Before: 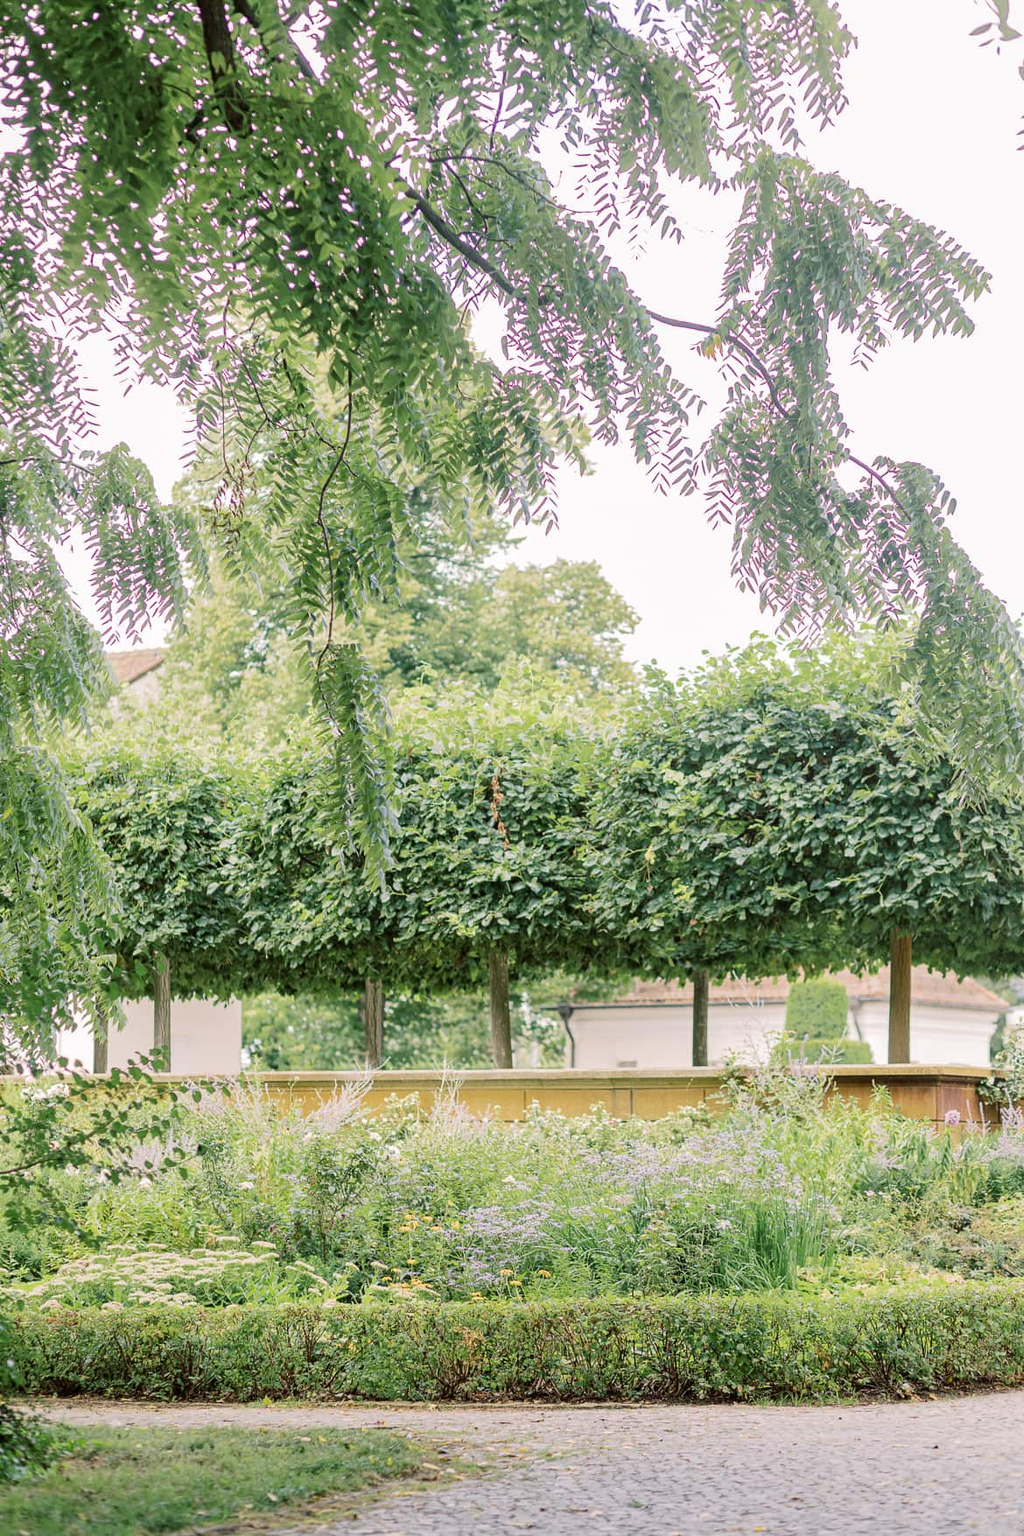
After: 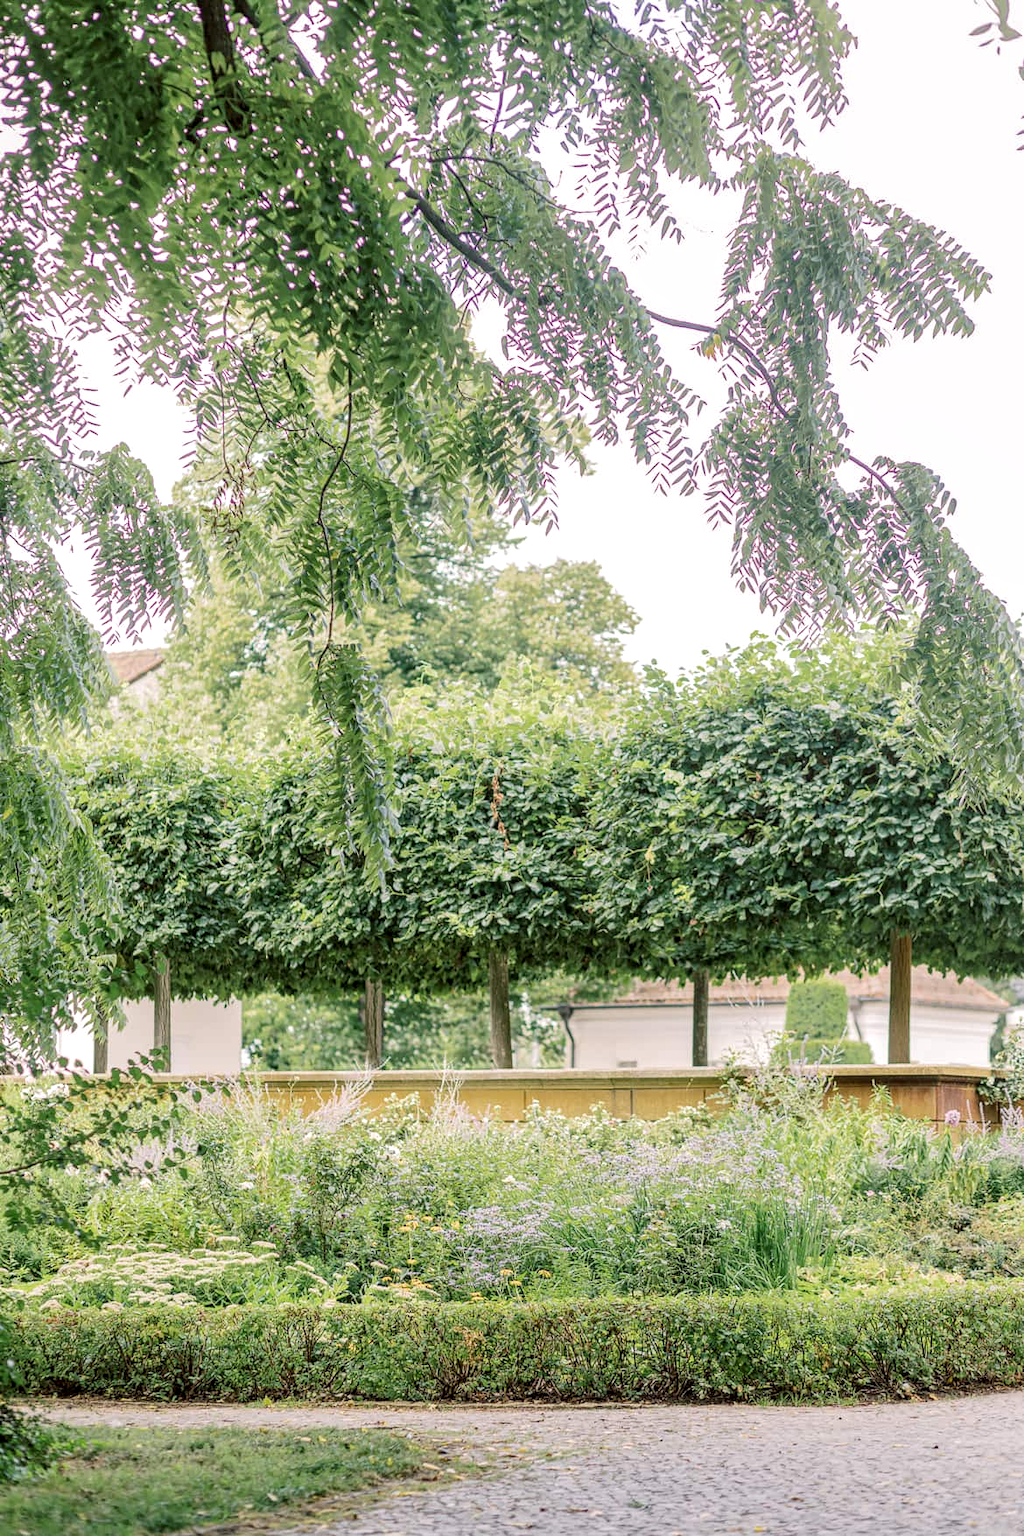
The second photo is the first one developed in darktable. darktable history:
local contrast: highlights 53%, shadows 53%, detail 130%, midtone range 0.456
